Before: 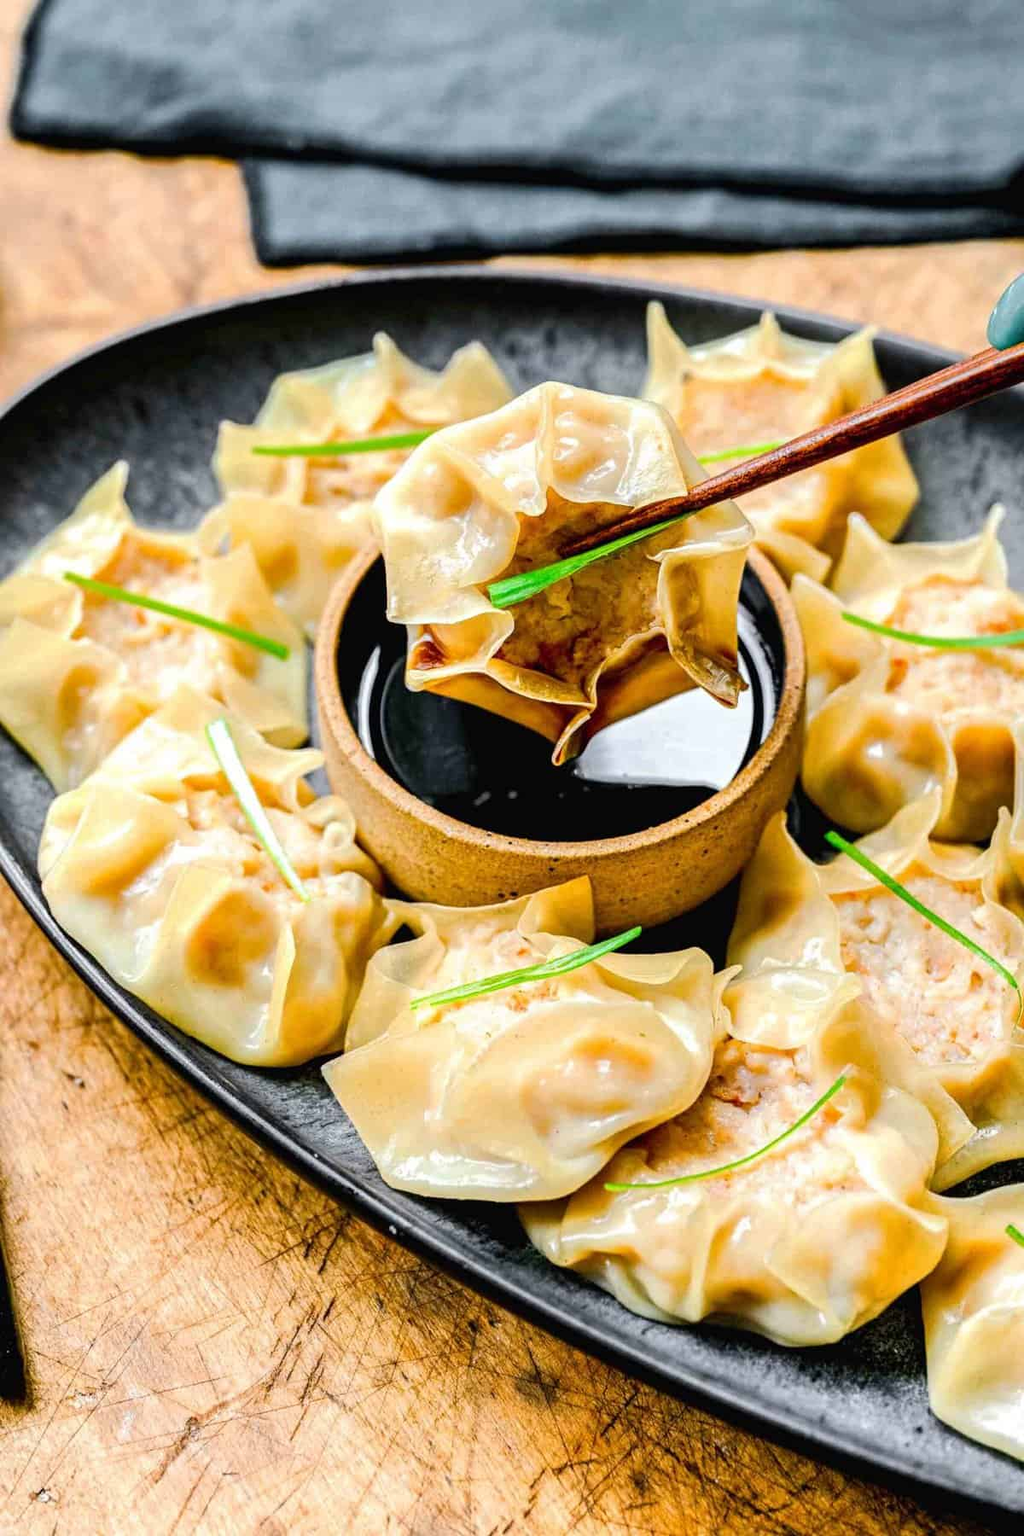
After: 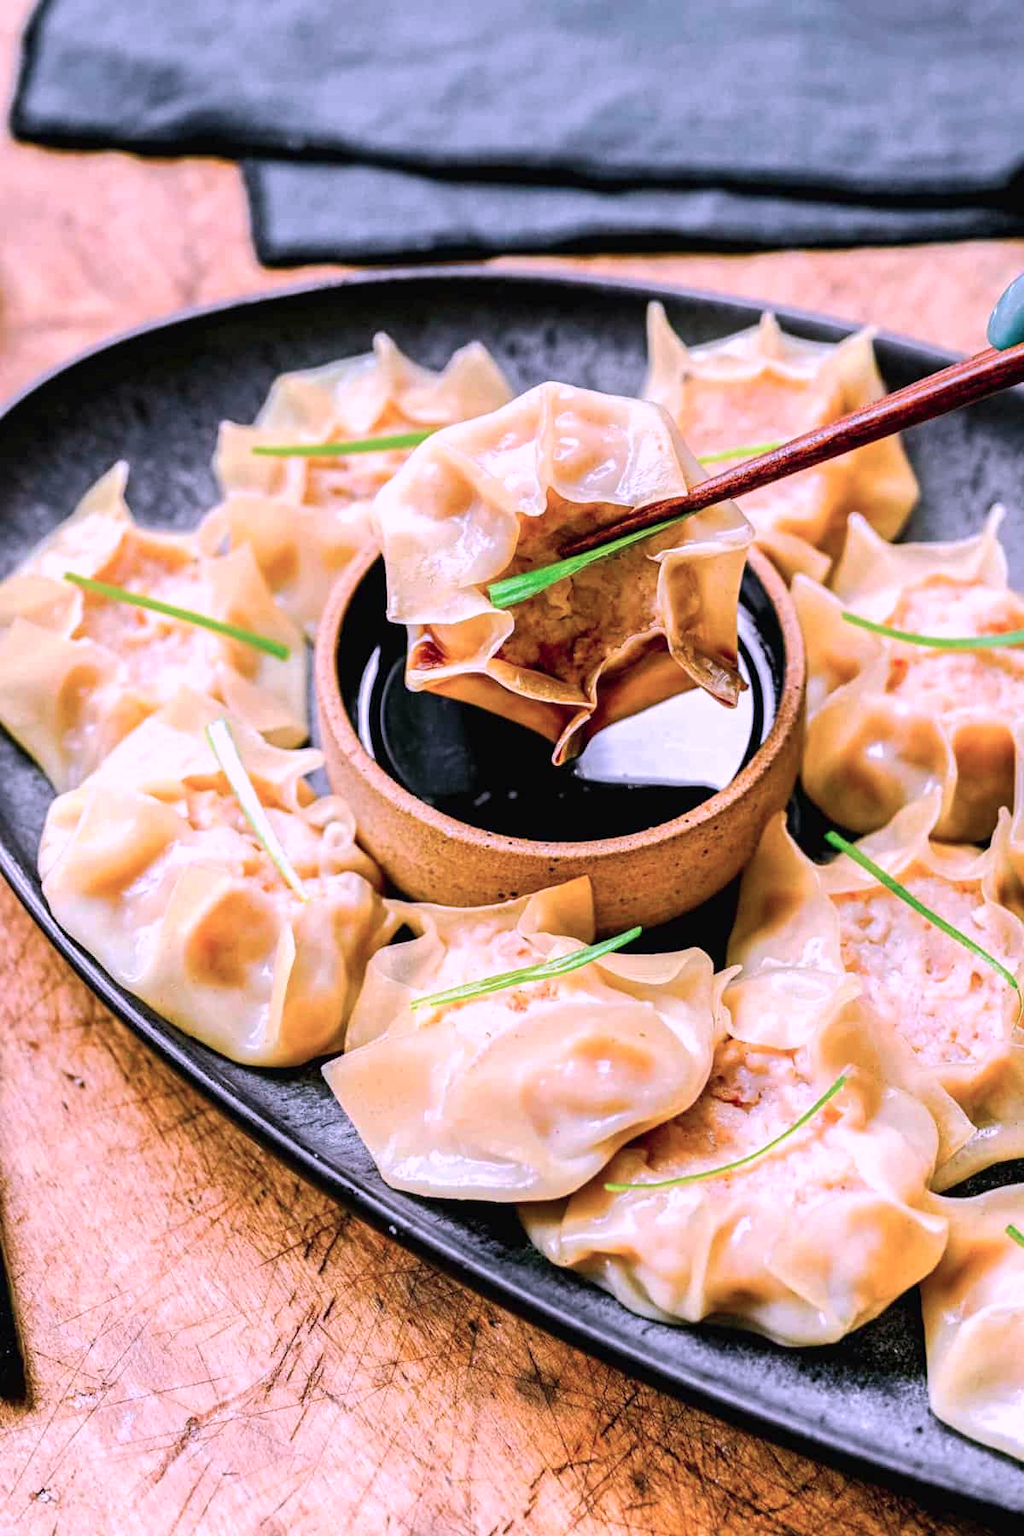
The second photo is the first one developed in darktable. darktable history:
color correction: highlights a* 15.19, highlights b* -25.77
